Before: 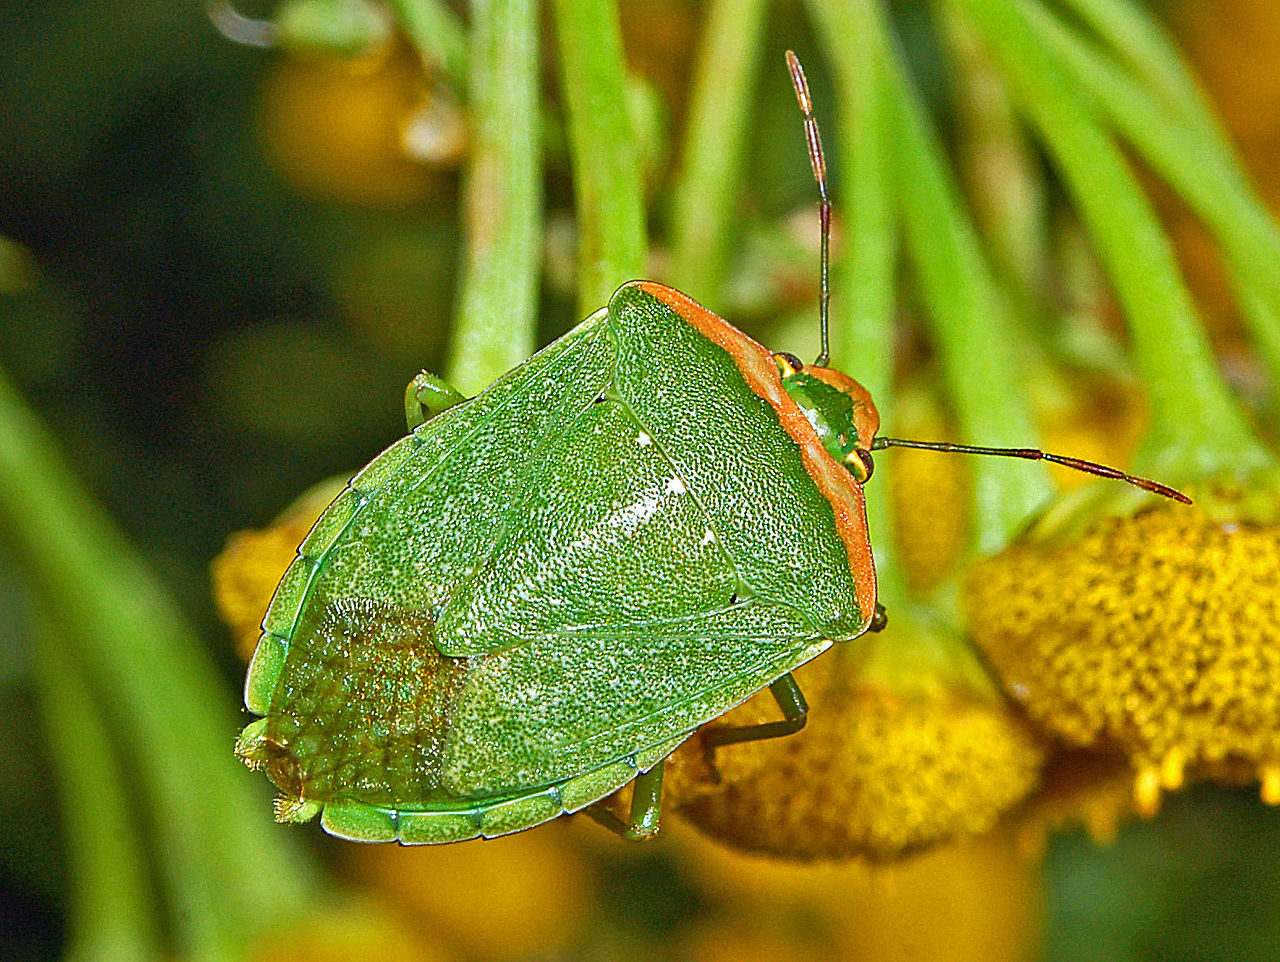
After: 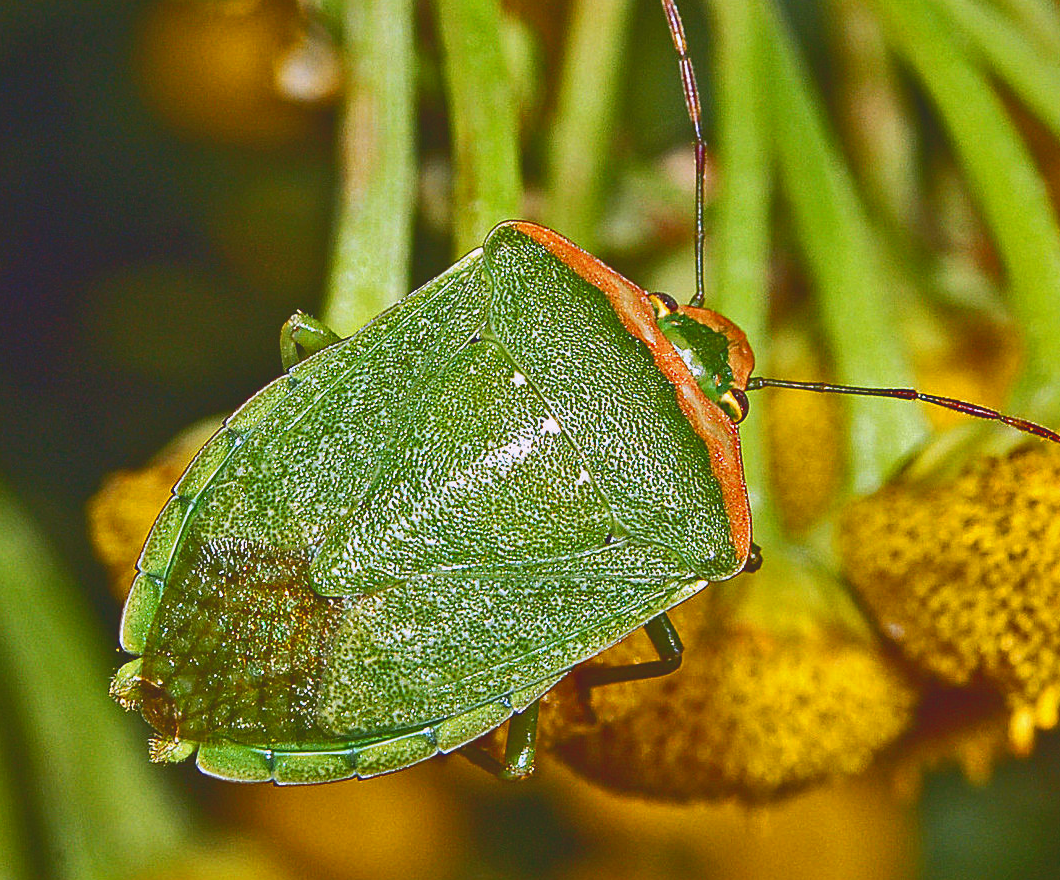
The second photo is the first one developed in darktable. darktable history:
tone curve: curves: ch0 [(0, 0.142) (0.384, 0.314) (0.752, 0.711) (0.991, 0.95)]; ch1 [(0.006, 0.129) (0.346, 0.384) (1, 1)]; ch2 [(0.003, 0.057) (0.261, 0.248) (1, 1)], color space Lab, independent channels
crop: left 9.807%, top 6.259%, right 7.334%, bottom 2.177%
